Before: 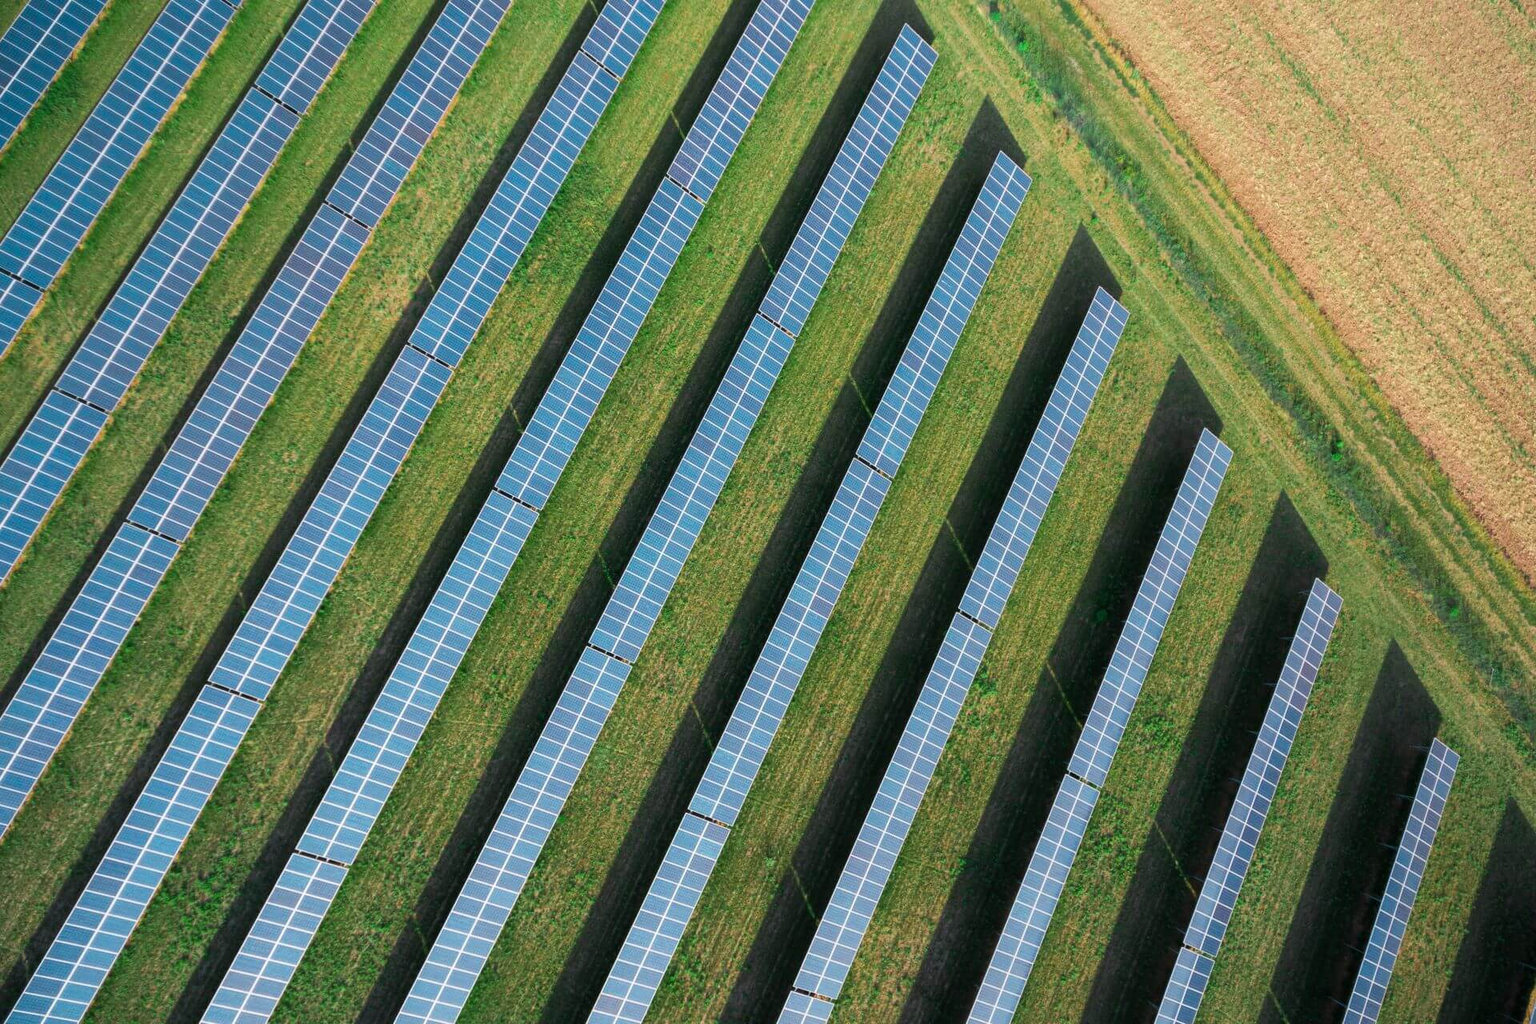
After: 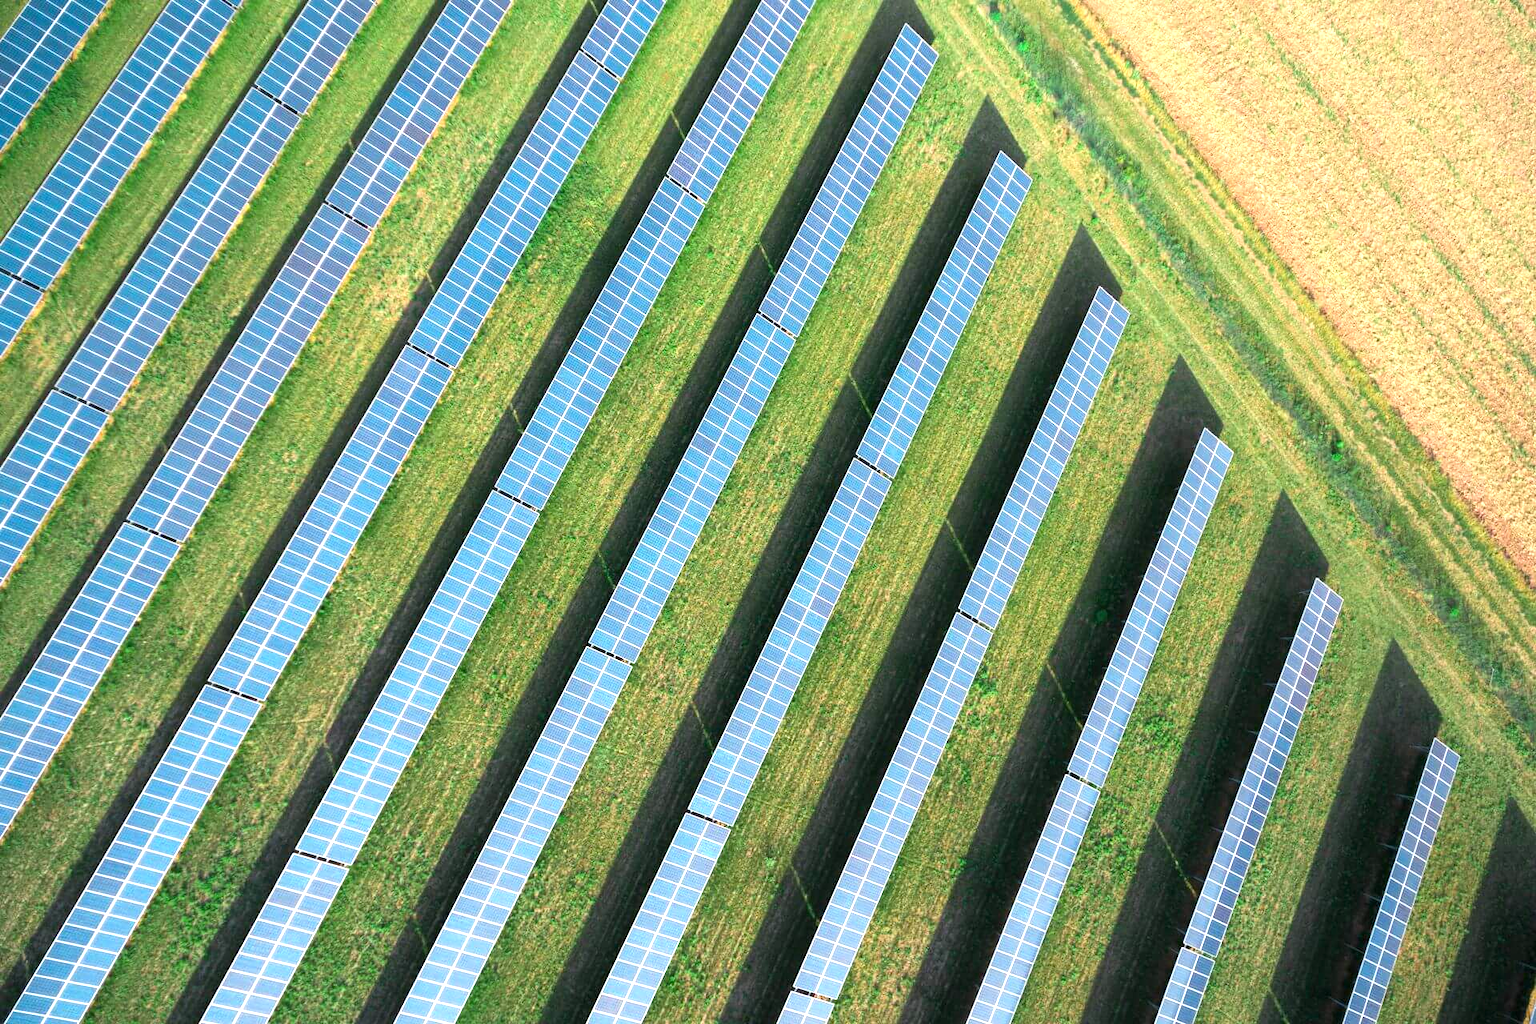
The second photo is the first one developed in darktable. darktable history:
exposure: black level correction 0, exposure 0.934 EV, compensate exposure bias true, compensate highlight preservation false
